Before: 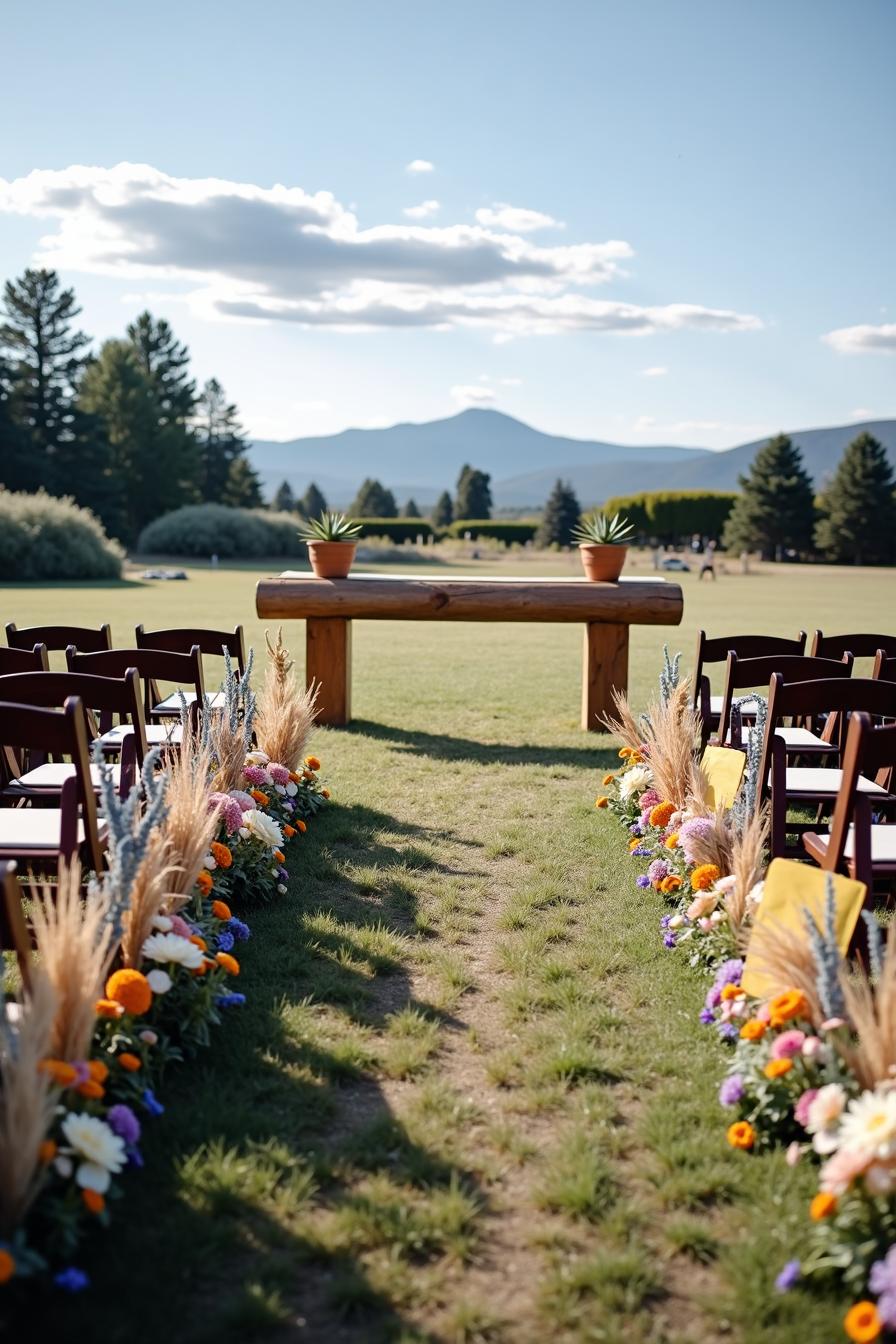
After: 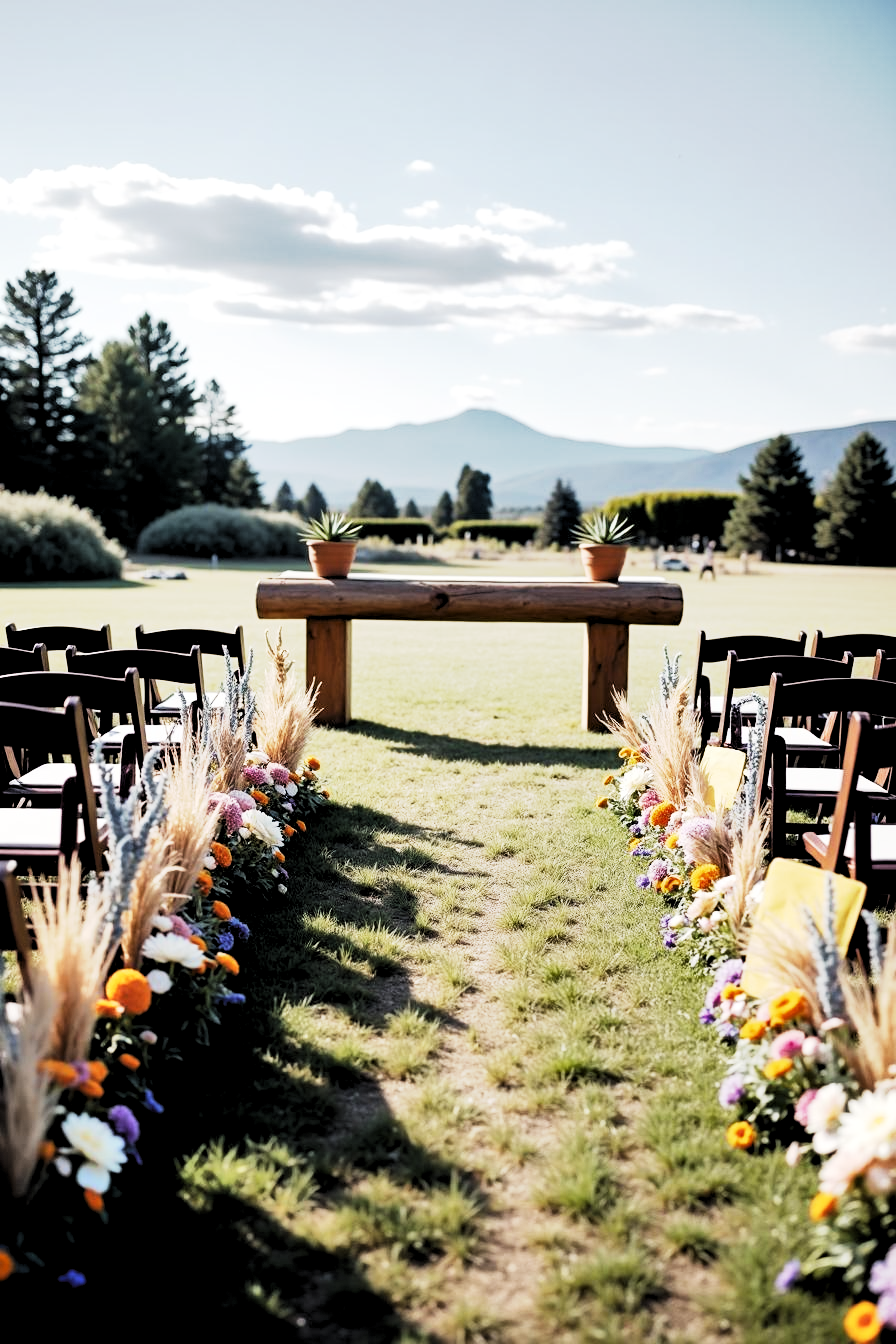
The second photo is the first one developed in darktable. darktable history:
levels: levels [0.116, 0.574, 1]
base curve: curves: ch0 [(0, 0) (0.088, 0.125) (0.176, 0.251) (0.354, 0.501) (0.613, 0.749) (1, 0.877)], preserve colors none
tone equalizer: -8 EV -0.747 EV, -7 EV -0.705 EV, -6 EV -0.609 EV, -5 EV -0.378 EV, -3 EV 0.405 EV, -2 EV 0.6 EV, -1 EV 0.691 EV, +0 EV 0.752 EV
shadows and highlights: low approximation 0.01, soften with gaussian
